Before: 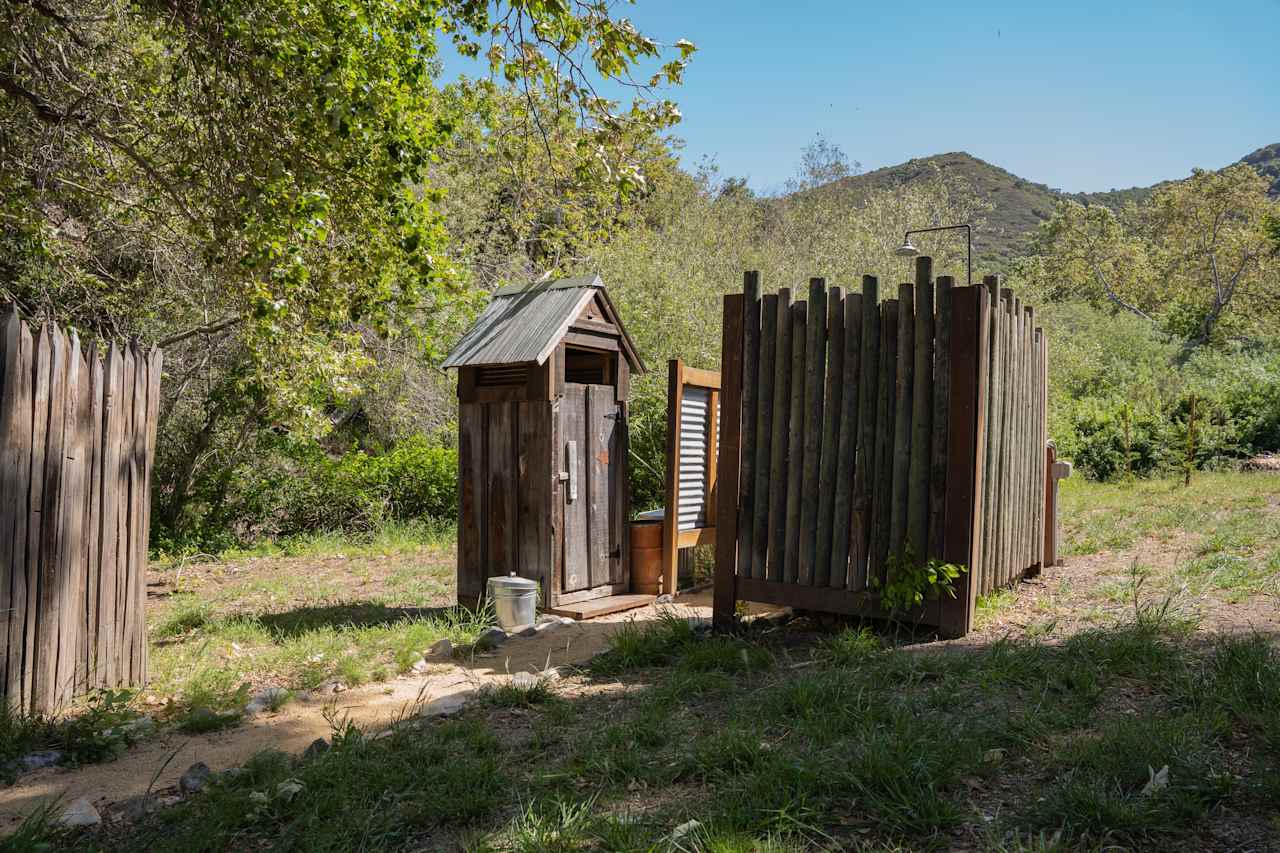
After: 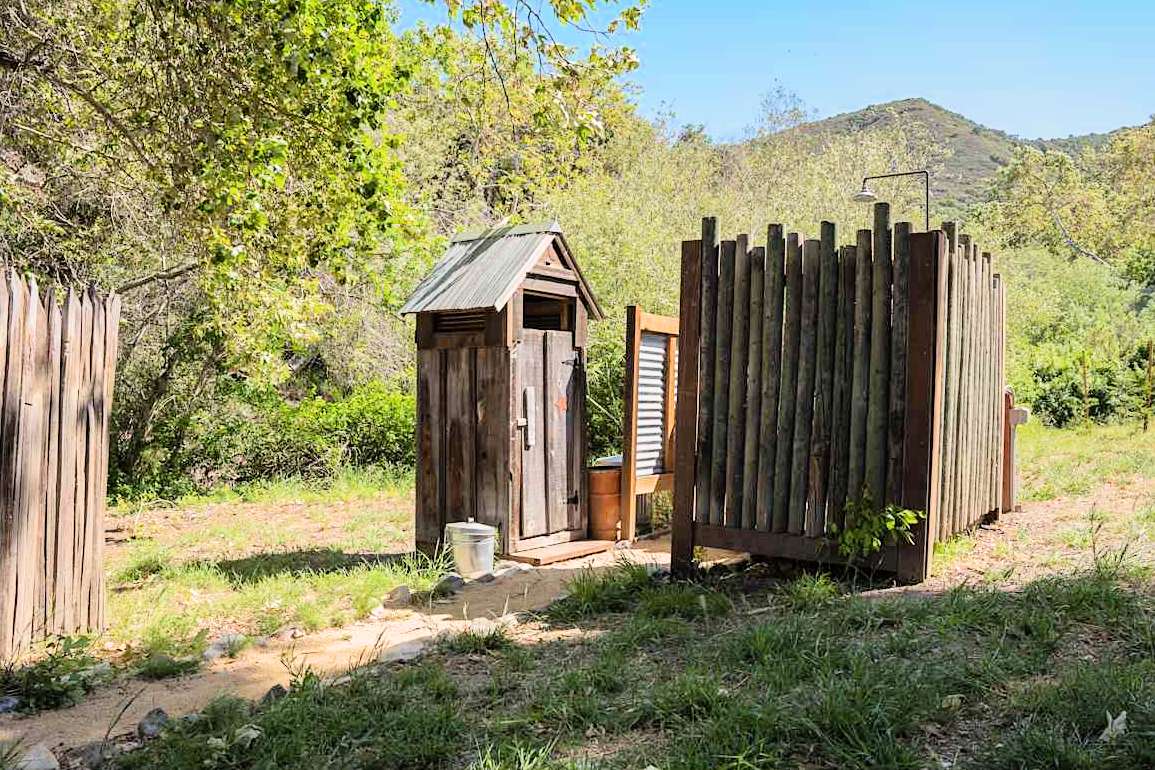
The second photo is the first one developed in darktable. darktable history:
crop: left 3.305%, top 6.436%, right 6.389%, bottom 3.258%
sharpen: amount 0.2
filmic rgb: black relative exposure -7.65 EV, white relative exposure 4.56 EV, hardness 3.61, color science v6 (2022)
exposure: black level correction 0, exposure 1.388 EV, compensate exposure bias true, compensate highlight preservation false
